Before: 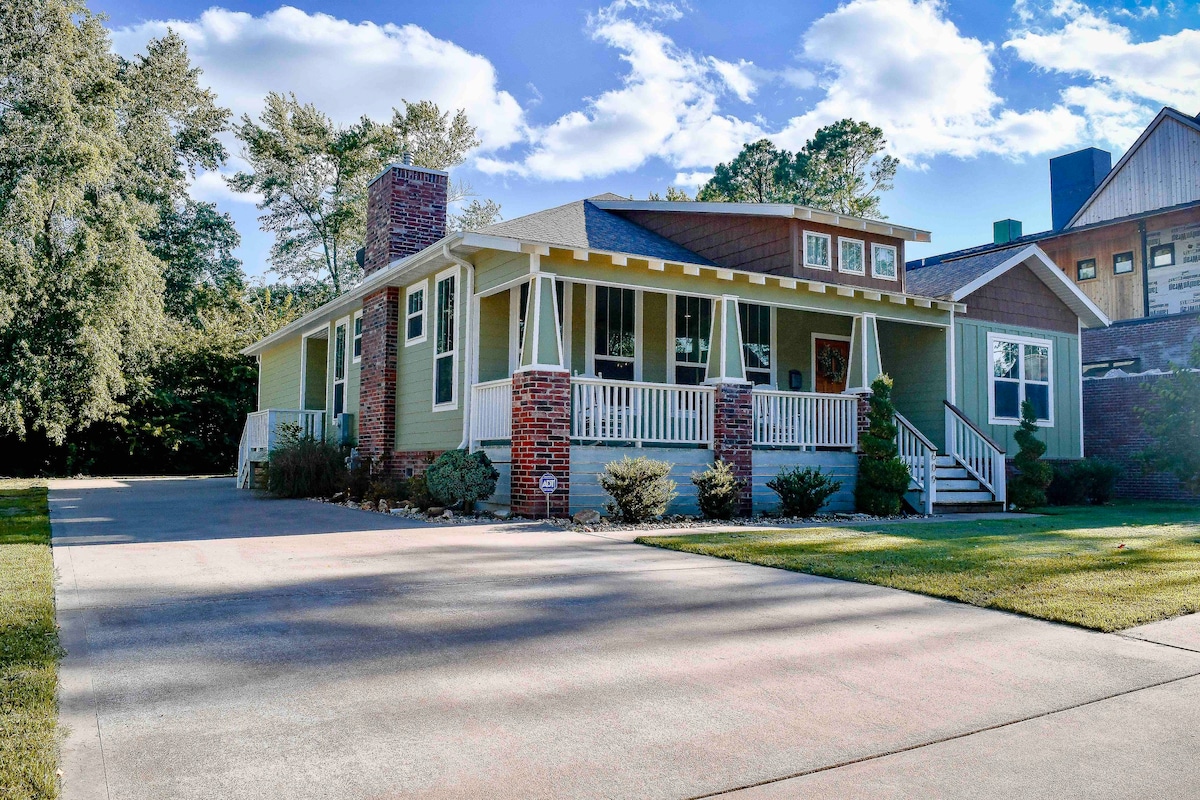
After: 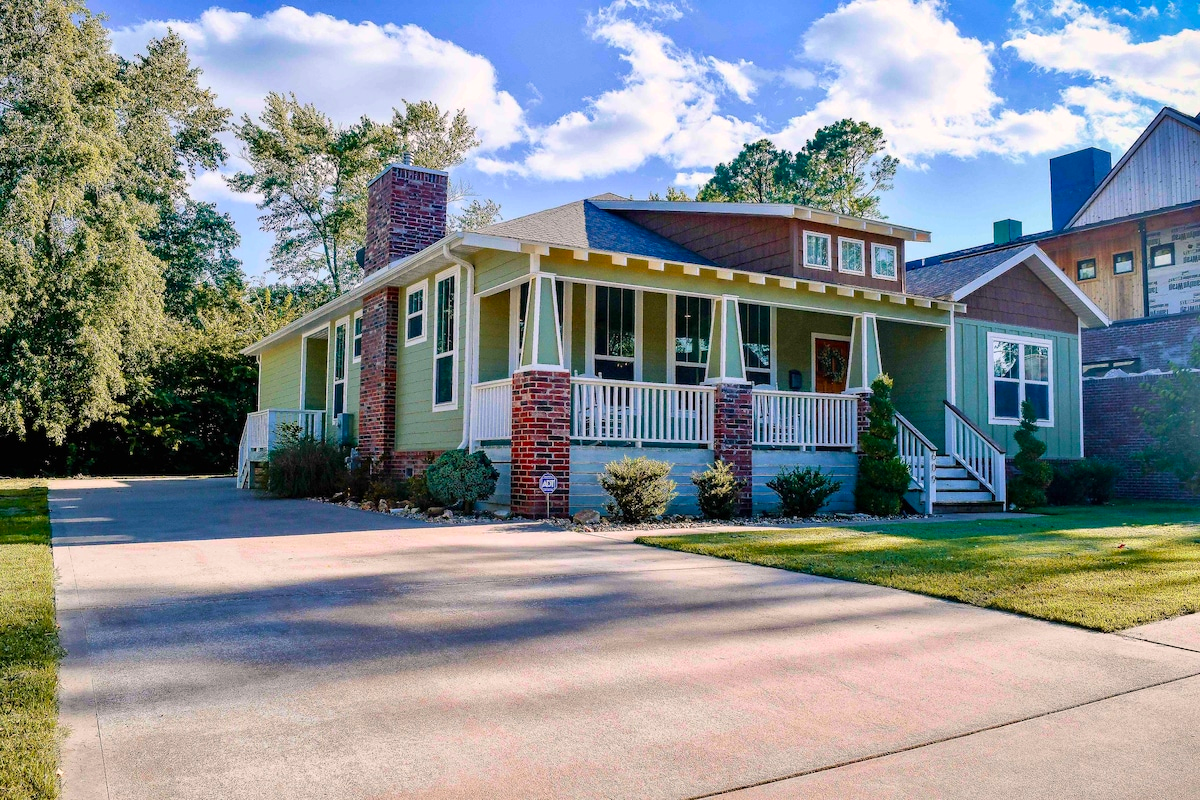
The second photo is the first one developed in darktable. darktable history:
tone curve: curves: ch0 [(0, 0) (0.003, 0.003) (0.011, 0.011) (0.025, 0.024) (0.044, 0.043) (0.069, 0.068) (0.1, 0.097) (0.136, 0.132) (0.177, 0.173) (0.224, 0.219) (0.277, 0.27) (0.335, 0.327) (0.399, 0.389) (0.468, 0.457) (0.543, 0.549) (0.623, 0.628) (0.709, 0.713) (0.801, 0.803) (0.898, 0.899) (1, 1)], color space Lab, linked channels, preserve colors none
color correction: highlights a* 3.25, highlights b* 2.21, saturation 1.22
velvia: on, module defaults
